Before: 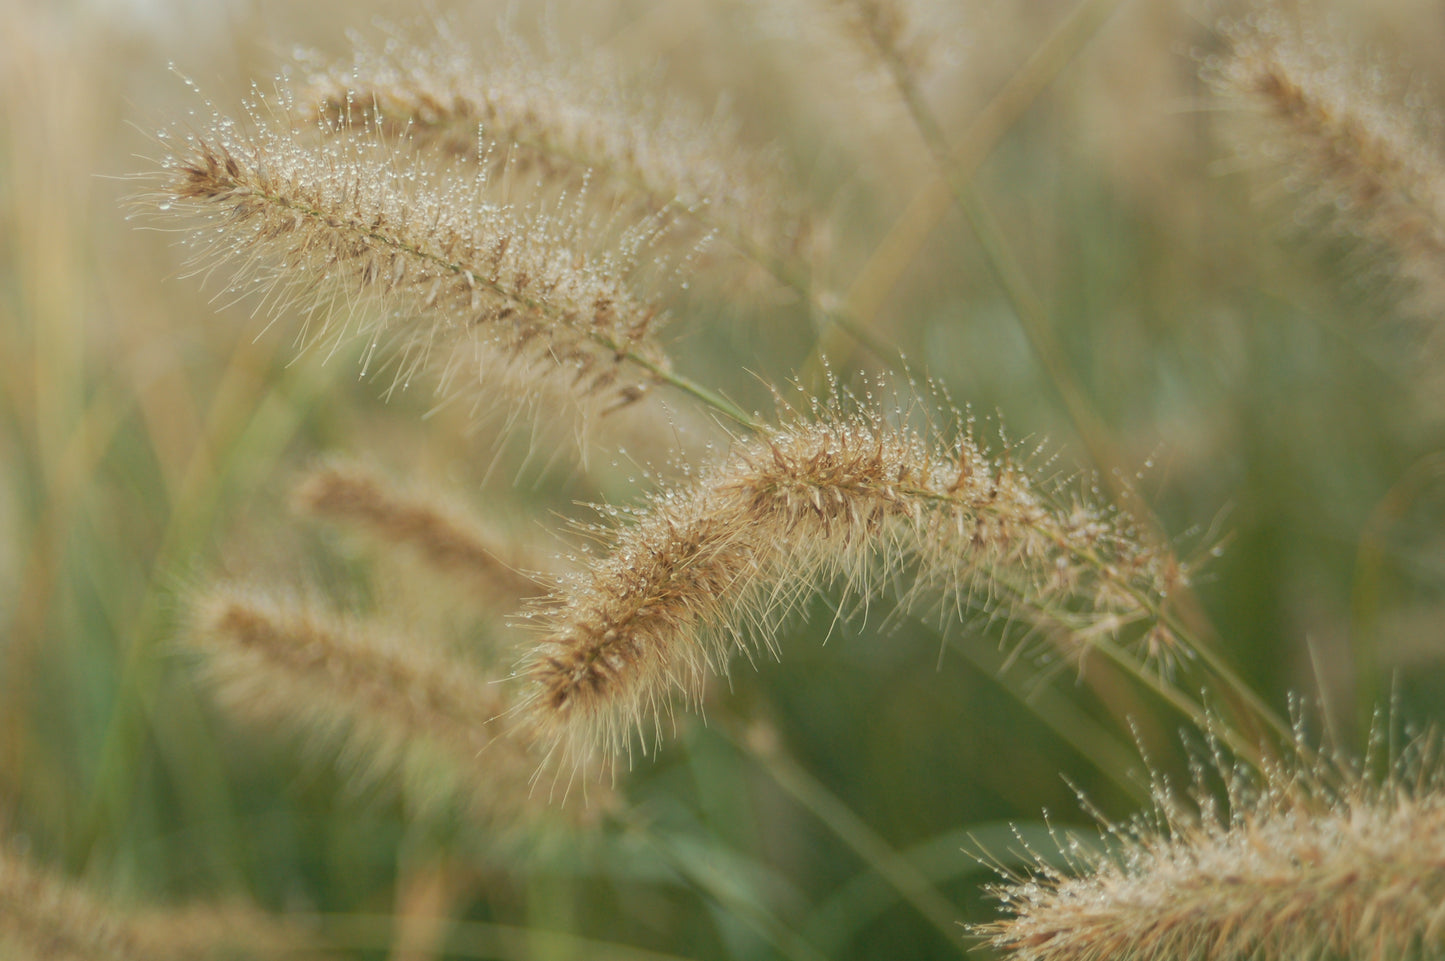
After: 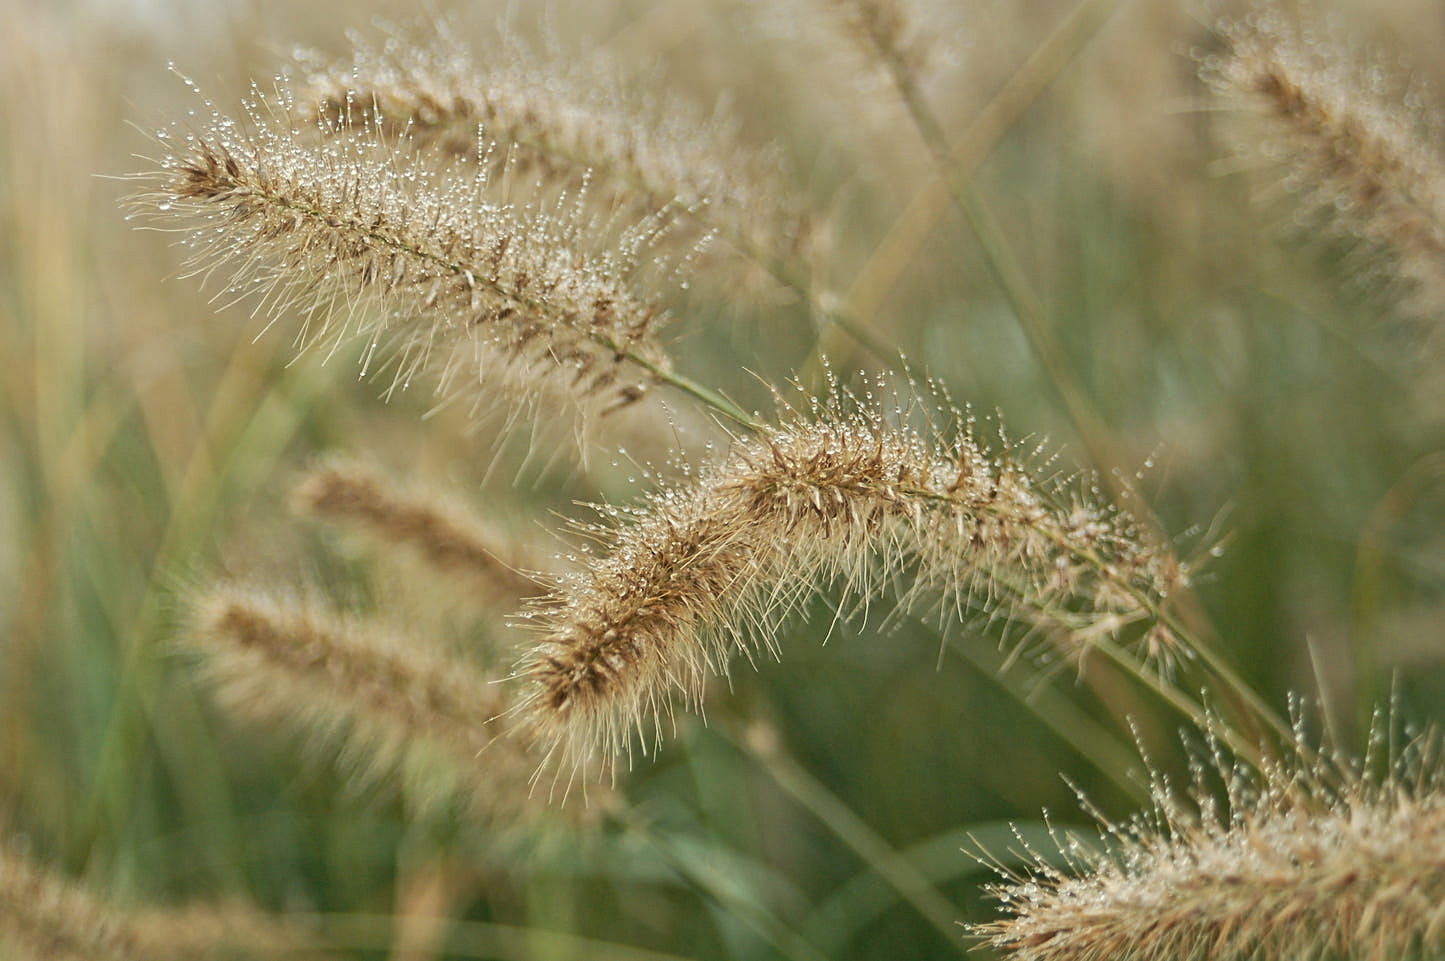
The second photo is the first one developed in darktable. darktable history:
sharpen: on, module defaults
local contrast: mode bilateral grid, contrast 20, coarseness 19, detail 163%, midtone range 0.2
